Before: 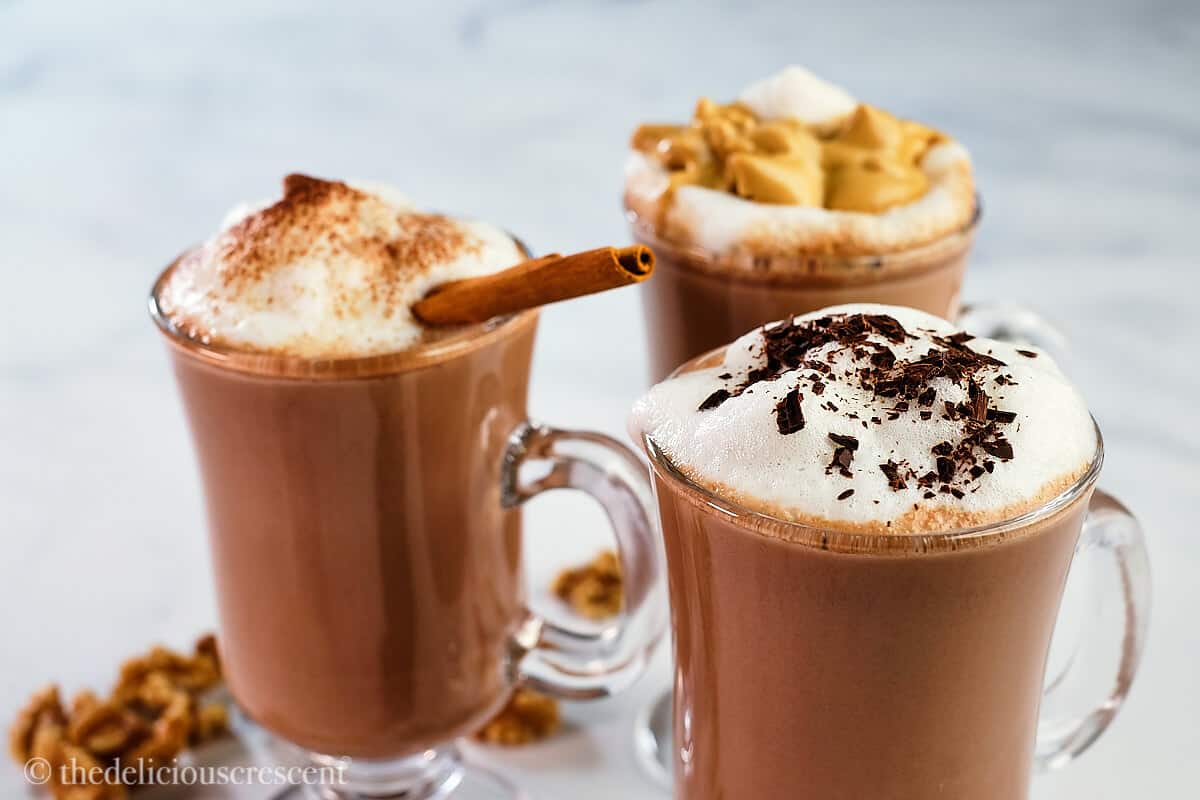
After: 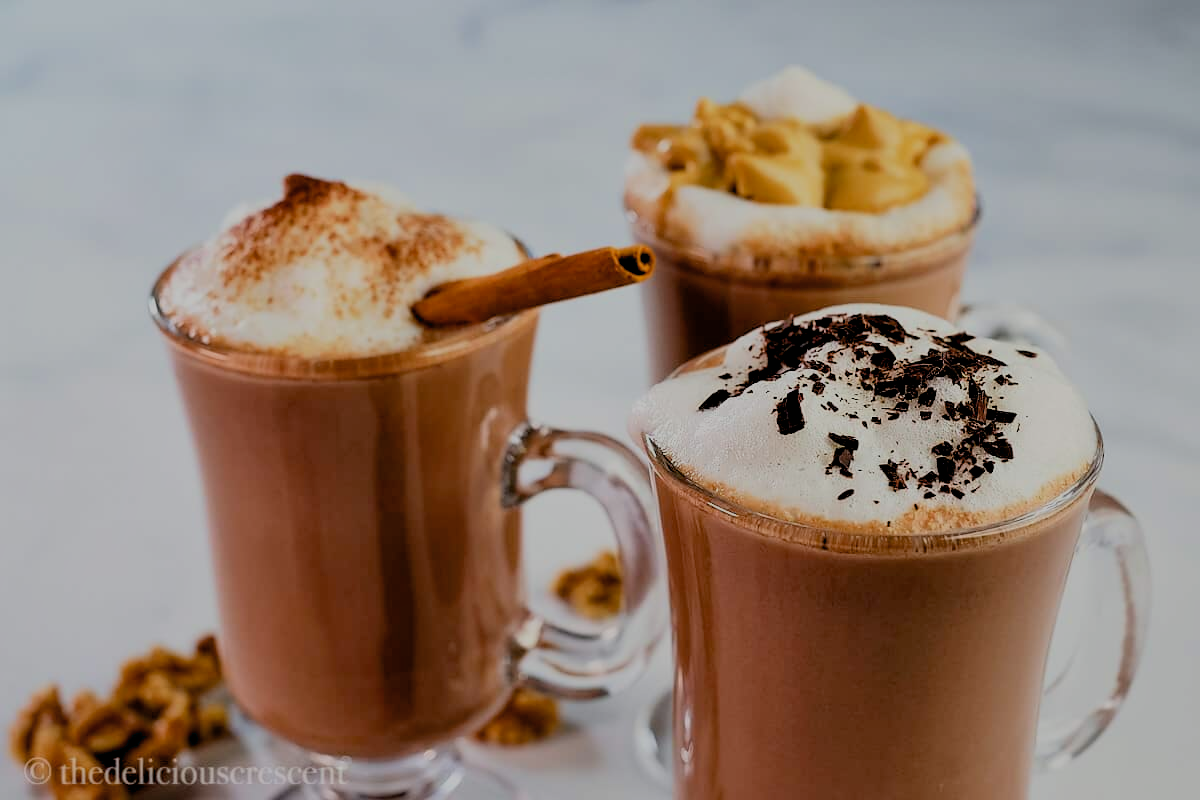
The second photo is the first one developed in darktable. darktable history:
exposure: black level correction 0.011, exposure -0.481 EV, compensate highlight preservation false
filmic rgb: black relative exposure -7.65 EV, white relative exposure 4.56 EV, hardness 3.61, color science v6 (2022)
shadows and highlights: shadows 25.36, highlights -26.22
